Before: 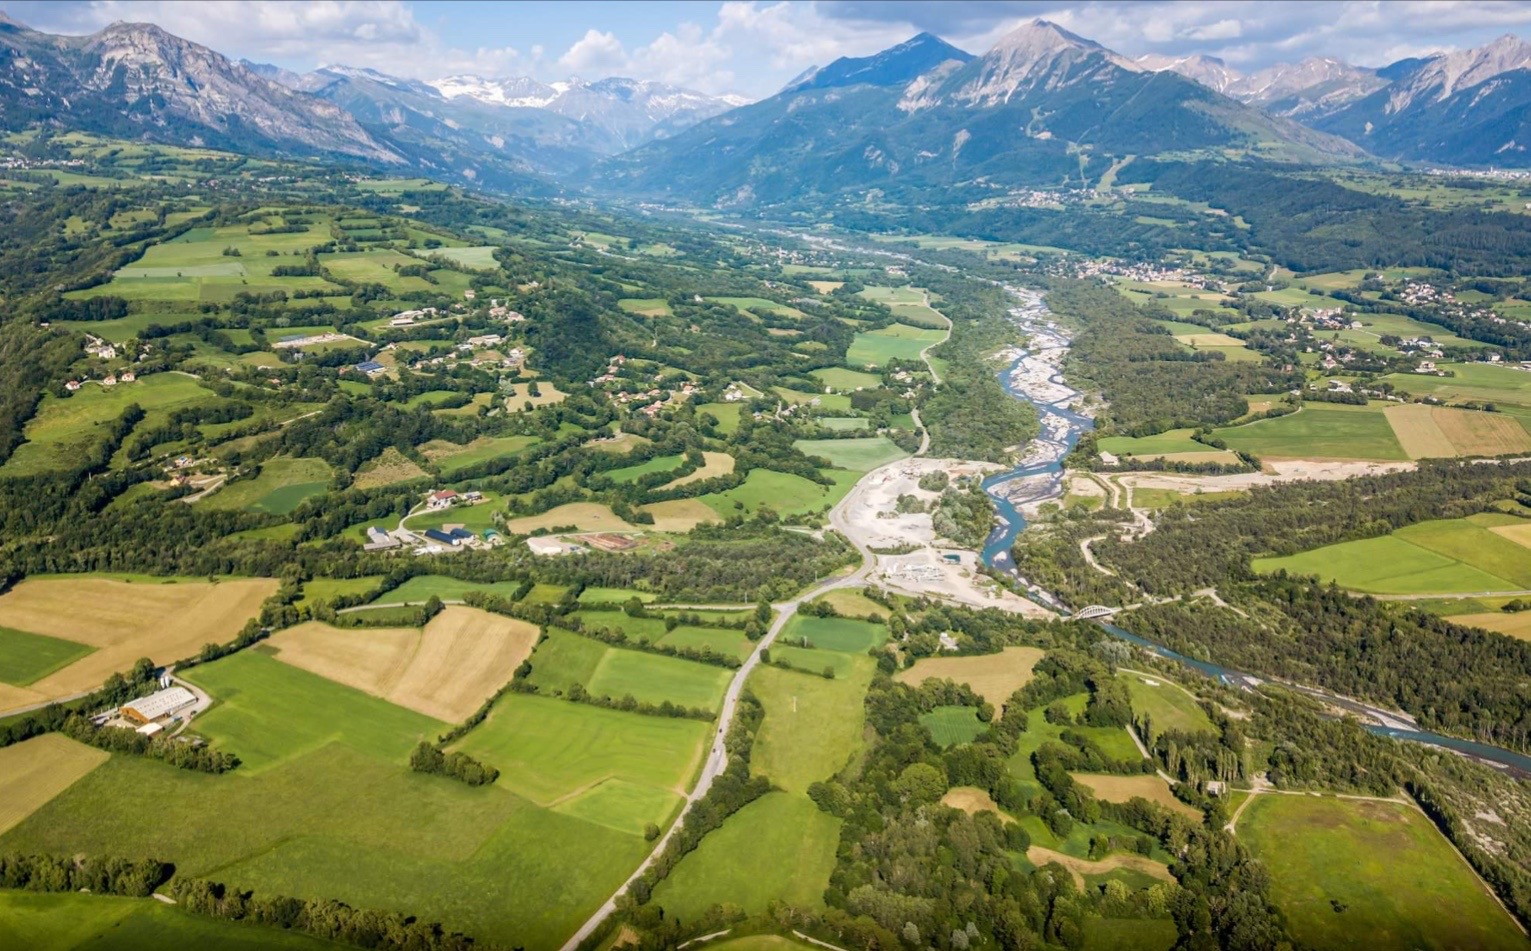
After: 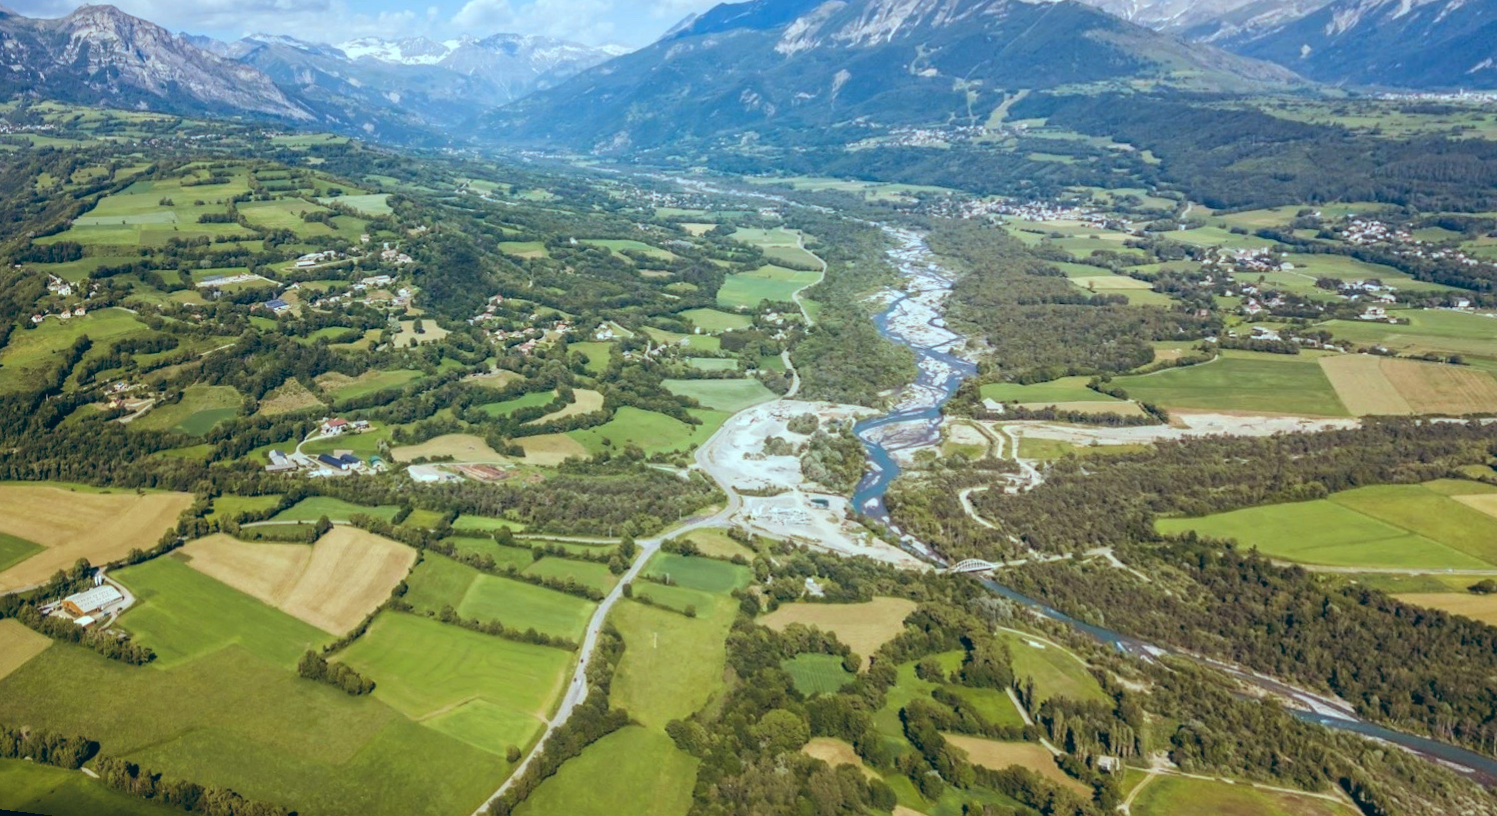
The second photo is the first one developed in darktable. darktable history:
color balance: lift [1.003, 0.993, 1.001, 1.007], gamma [1.018, 1.072, 0.959, 0.928], gain [0.974, 0.873, 1.031, 1.127]
rotate and perspective: rotation 1.69°, lens shift (vertical) -0.023, lens shift (horizontal) -0.291, crop left 0.025, crop right 0.988, crop top 0.092, crop bottom 0.842
